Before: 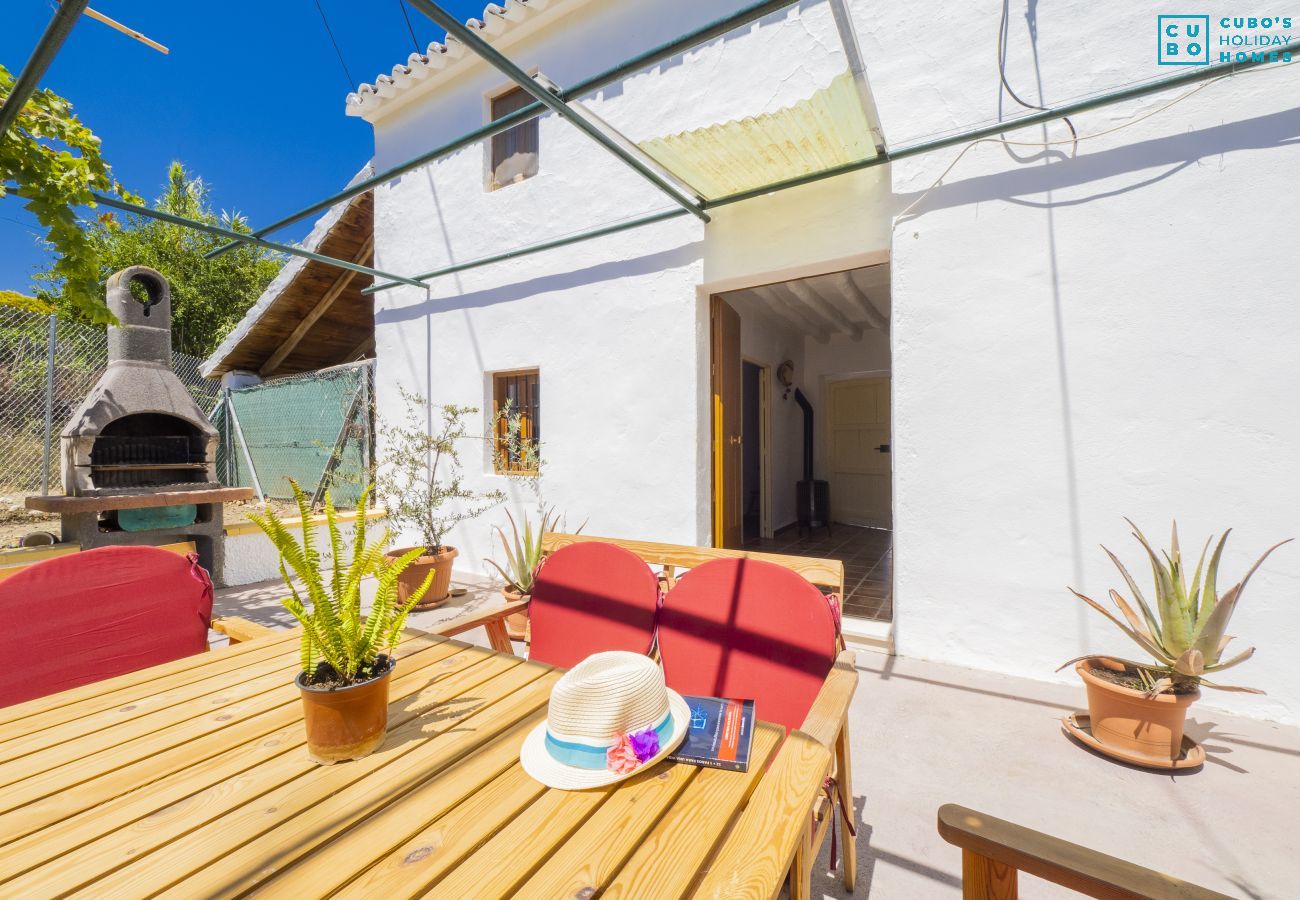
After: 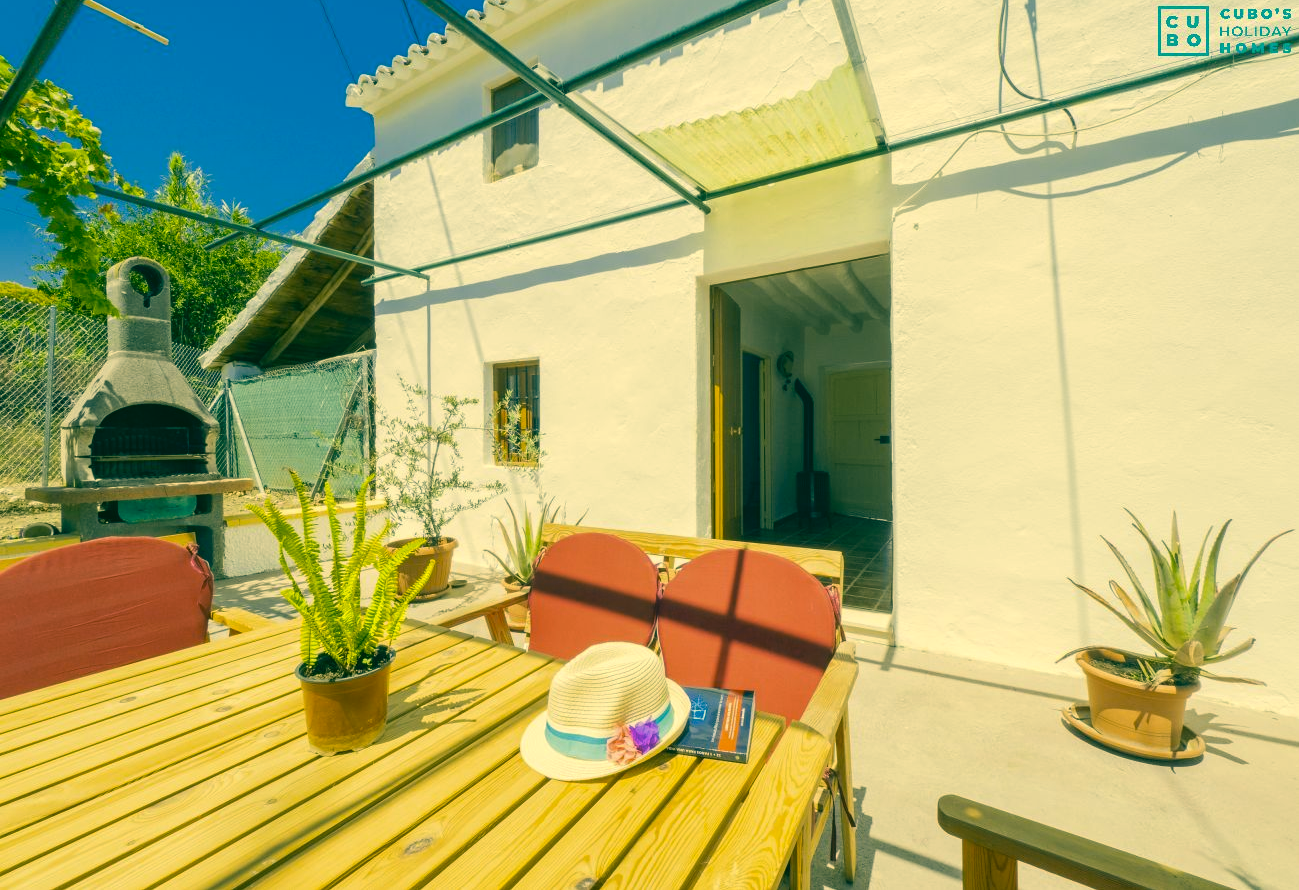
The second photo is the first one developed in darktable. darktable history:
color correction: highlights a* 1.83, highlights b* 34.02, shadows a* -36.68, shadows b* -5.48
crop: top 1.049%, right 0.001%
exposure: compensate highlight preservation false
